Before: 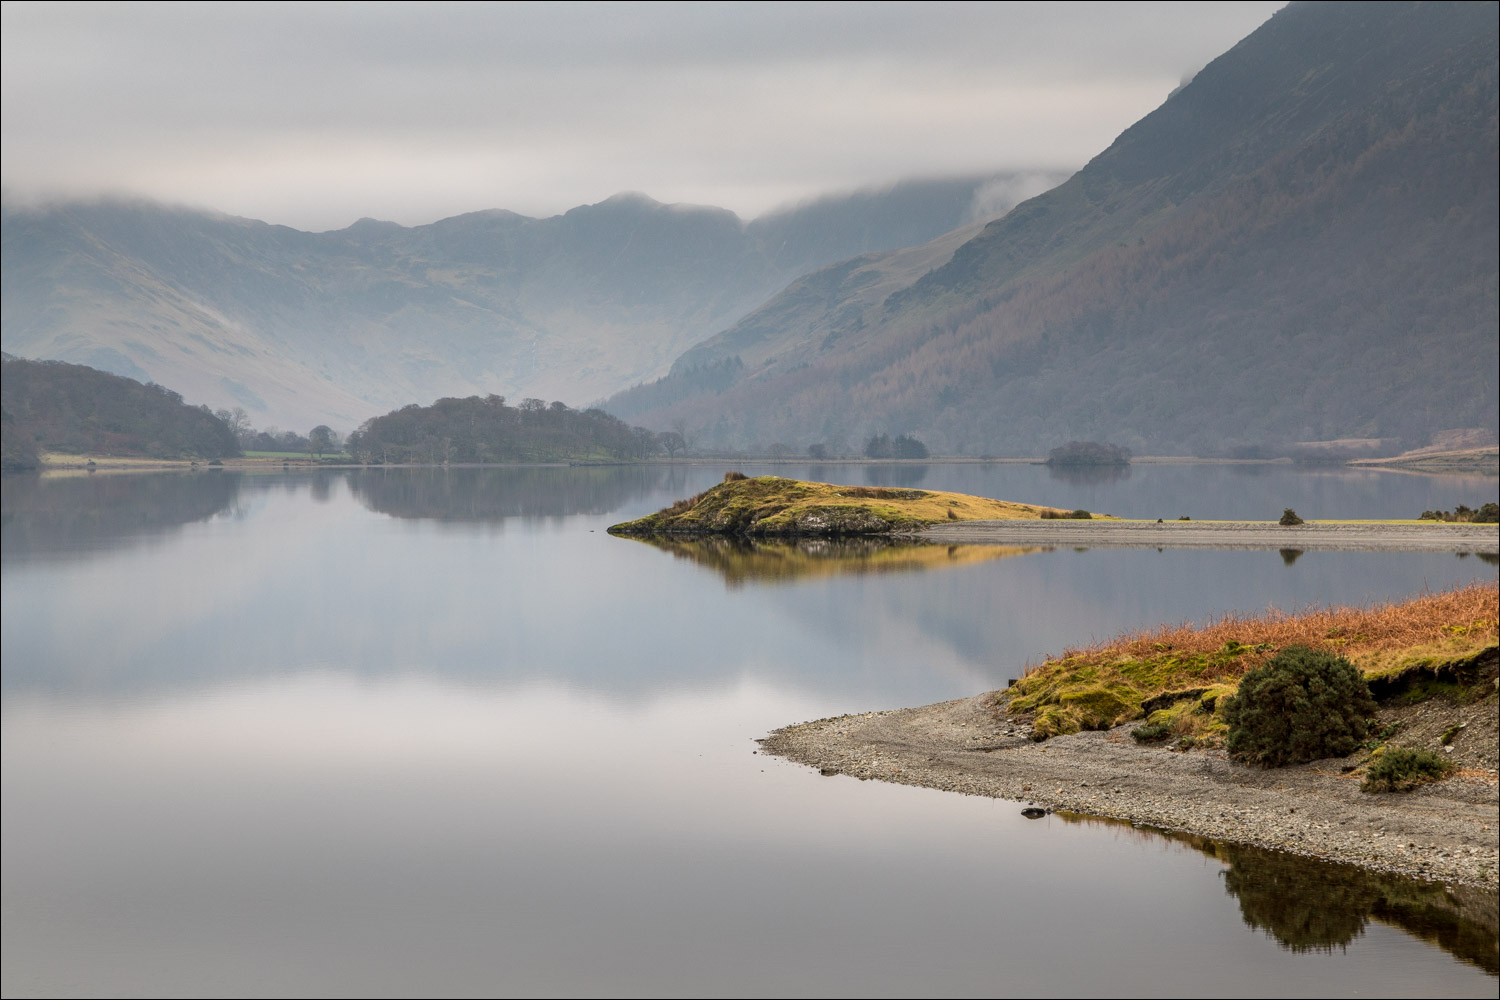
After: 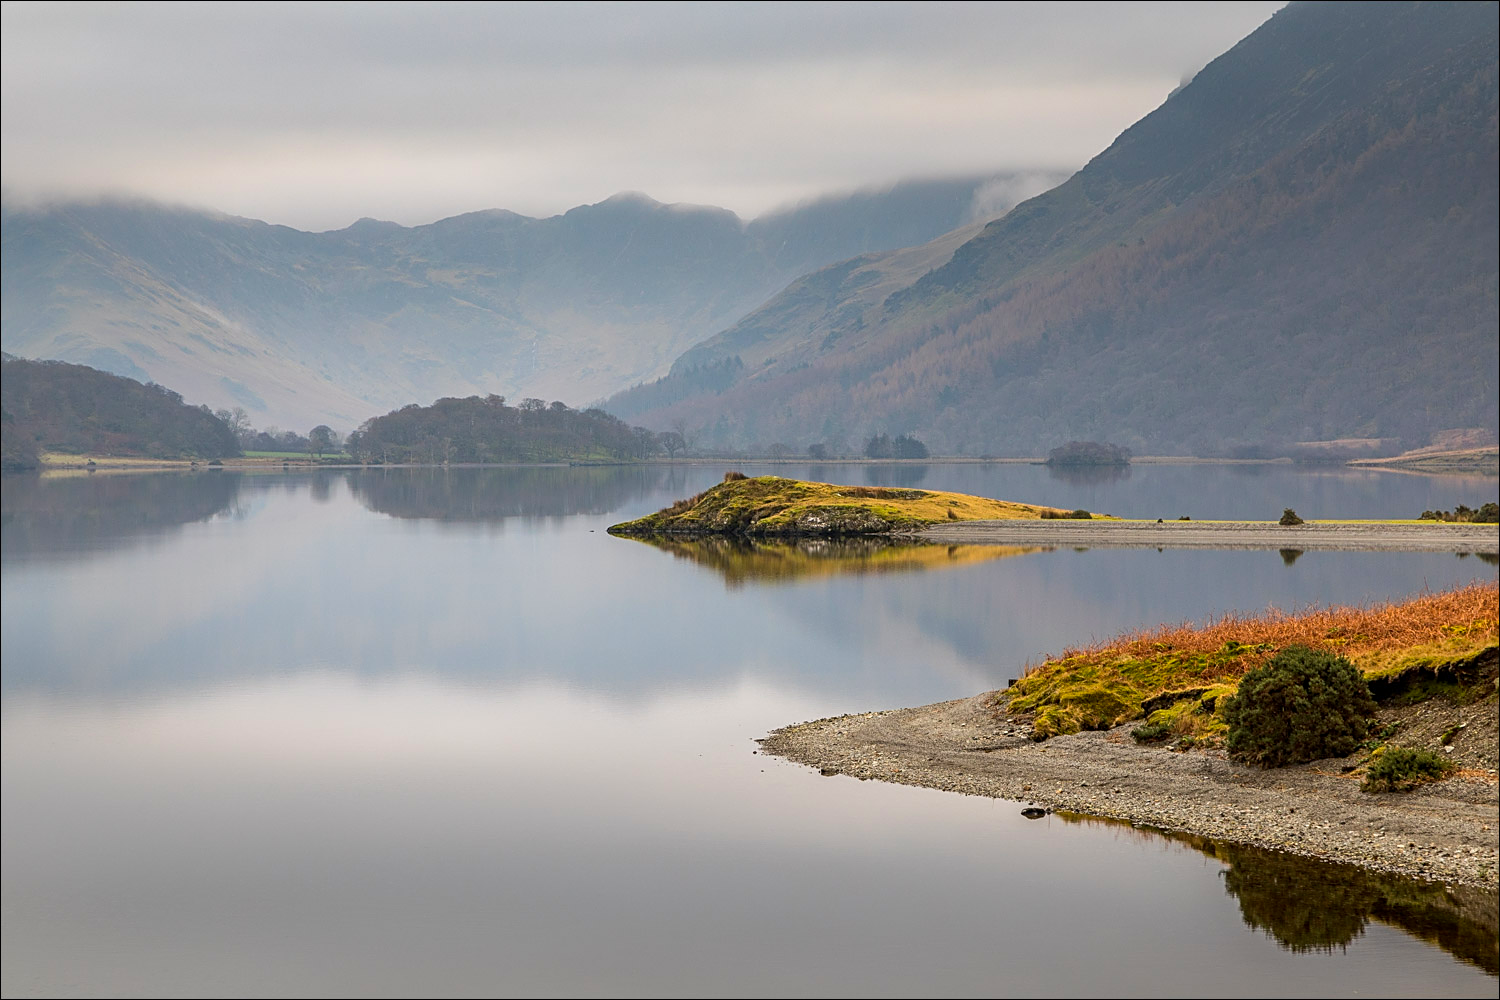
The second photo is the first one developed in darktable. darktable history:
sharpen: on, module defaults
color correction: saturation 1.32
